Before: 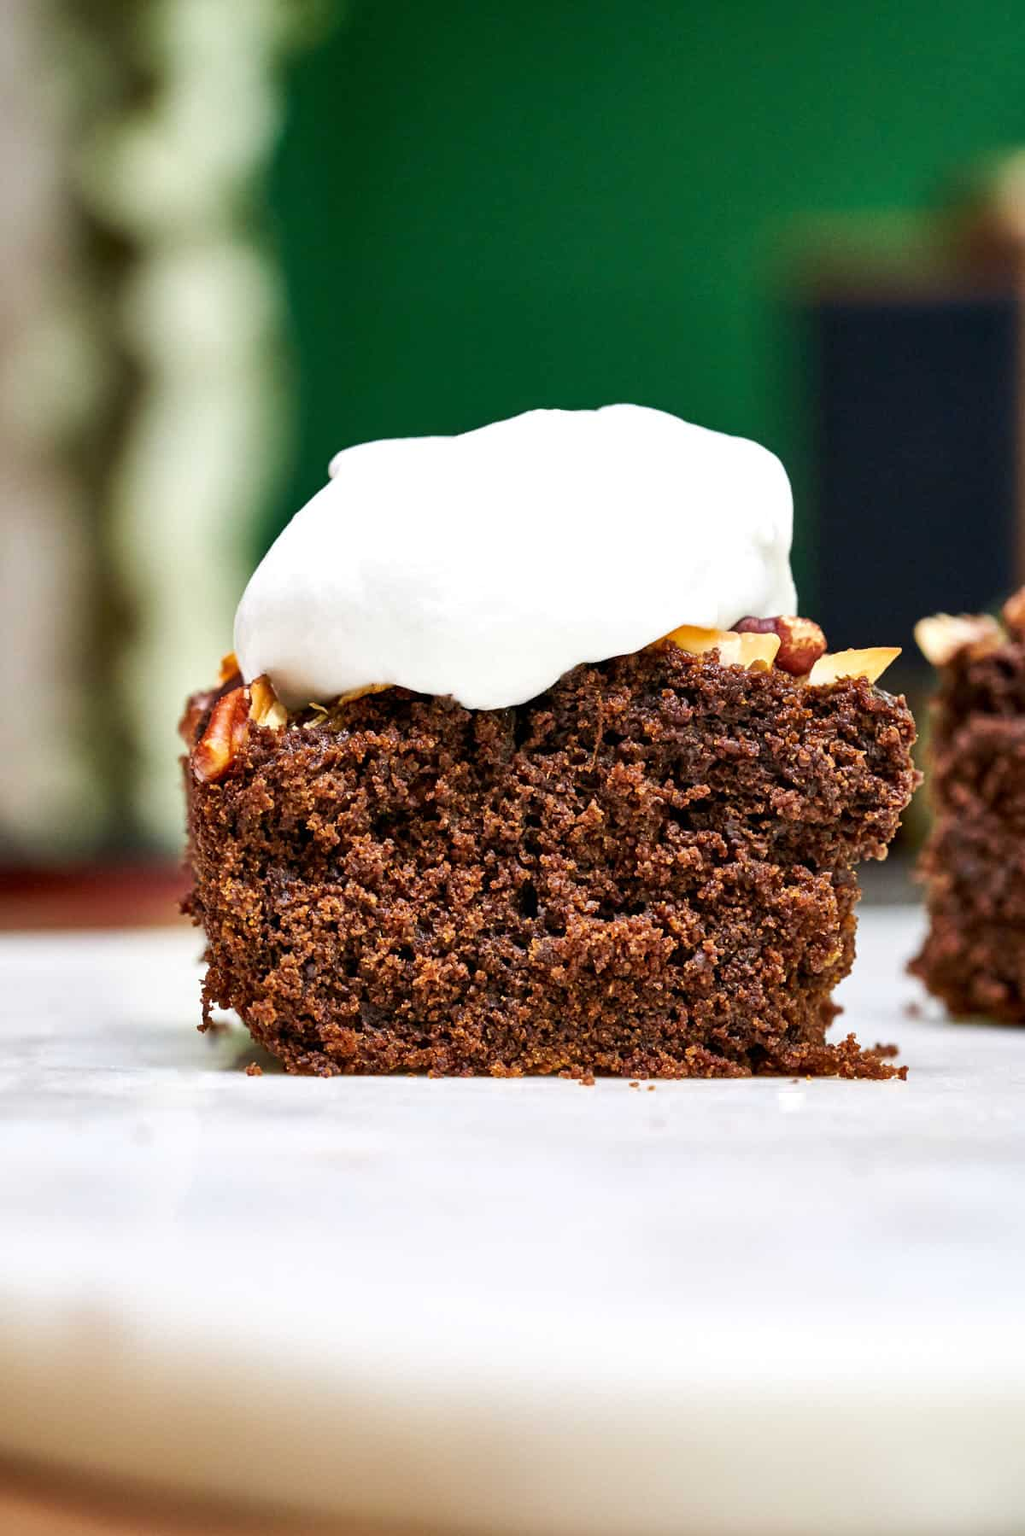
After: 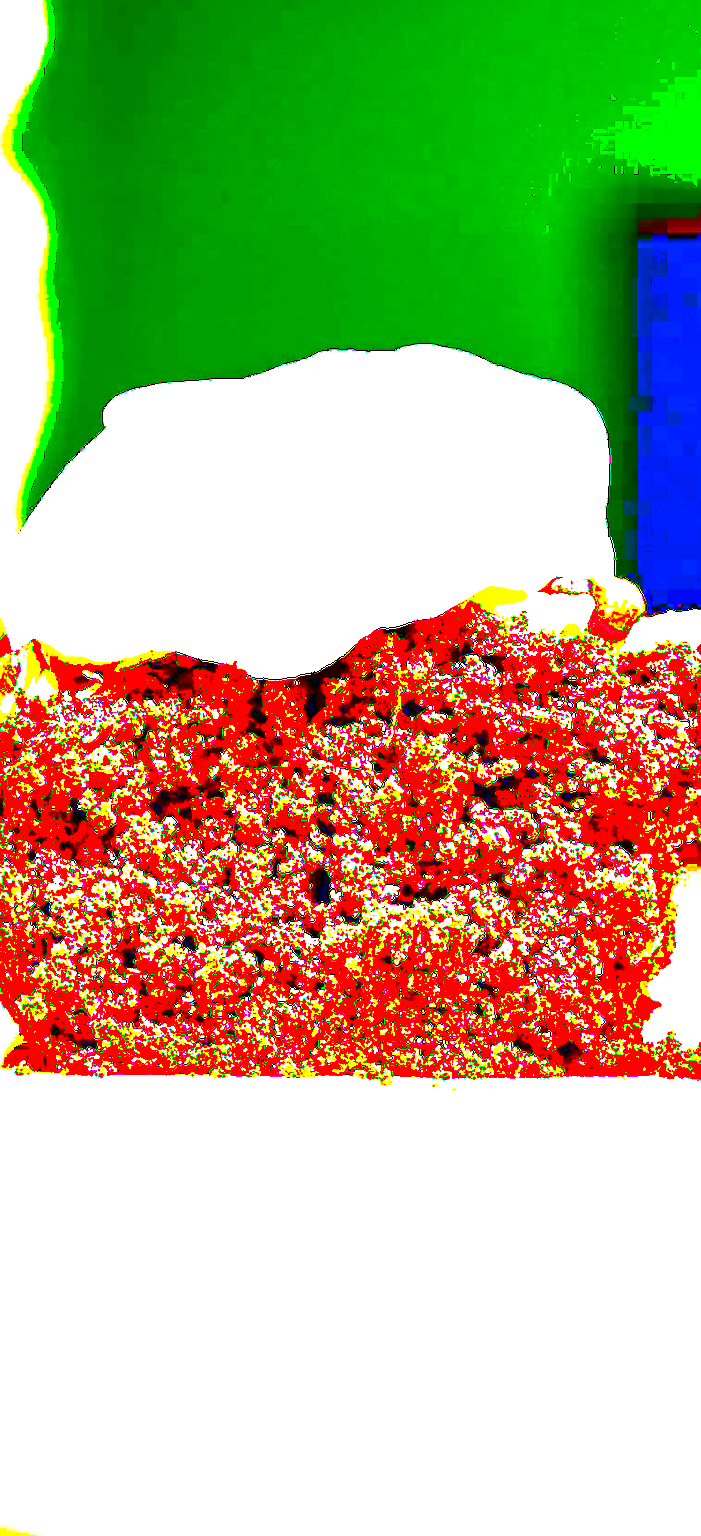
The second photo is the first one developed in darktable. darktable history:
crop and rotate: left 22.82%, top 5.633%, right 14.16%, bottom 2.356%
contrast brightness saturation: brightness 0.19, saturation -0.481
sharpen: on, module defaults
exposure: black level correction 0.098, exposure 3.058 EV, compensate highlight preservation false
